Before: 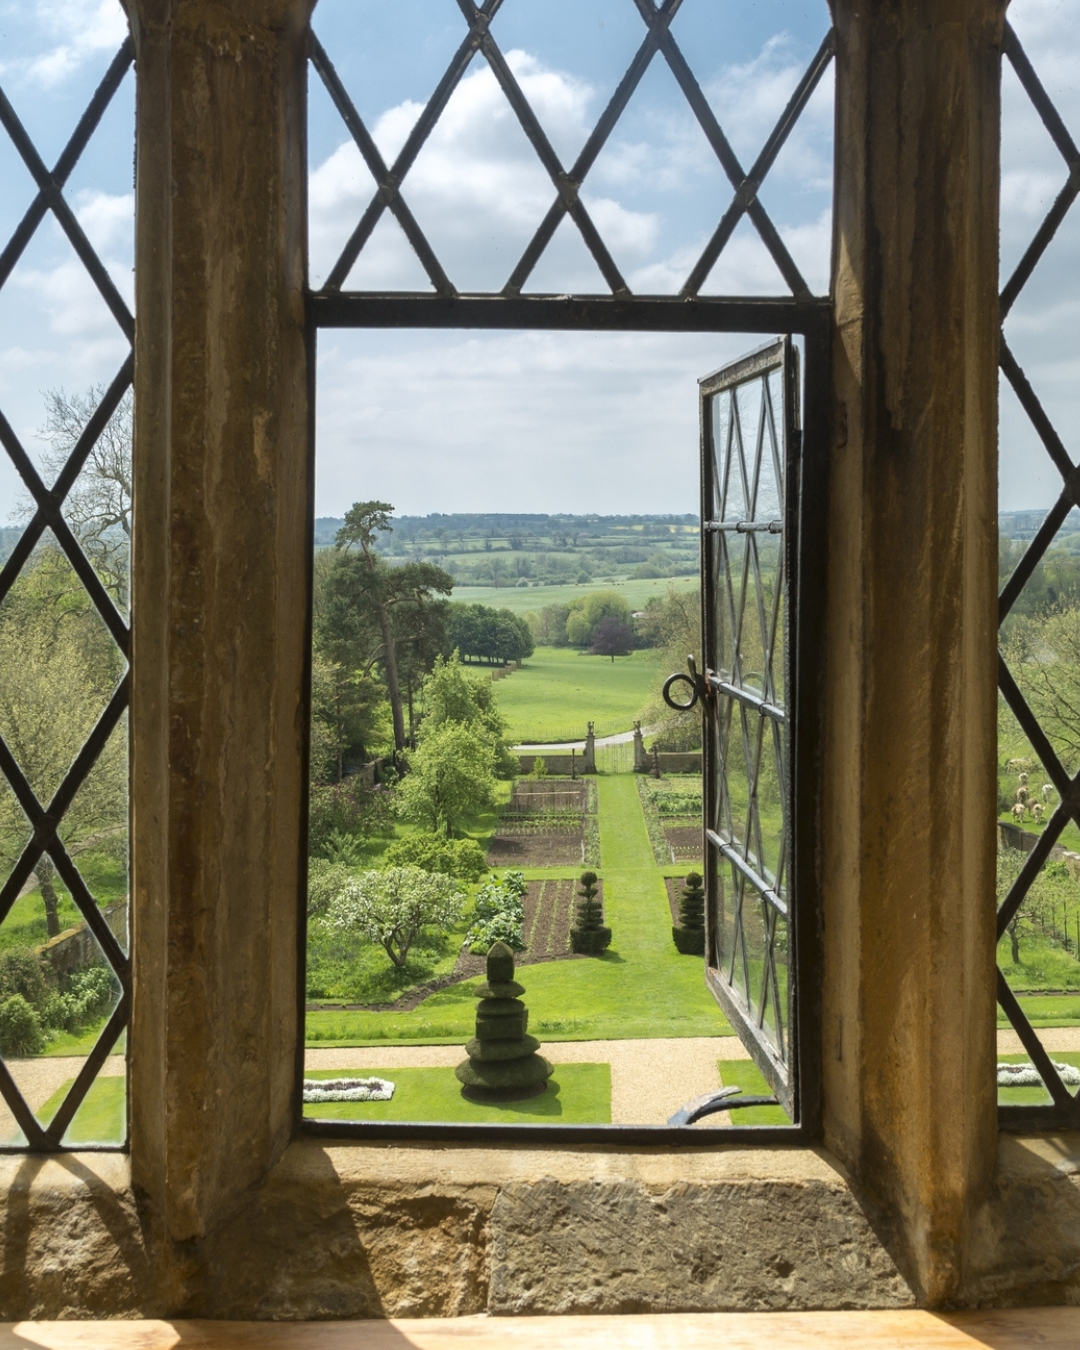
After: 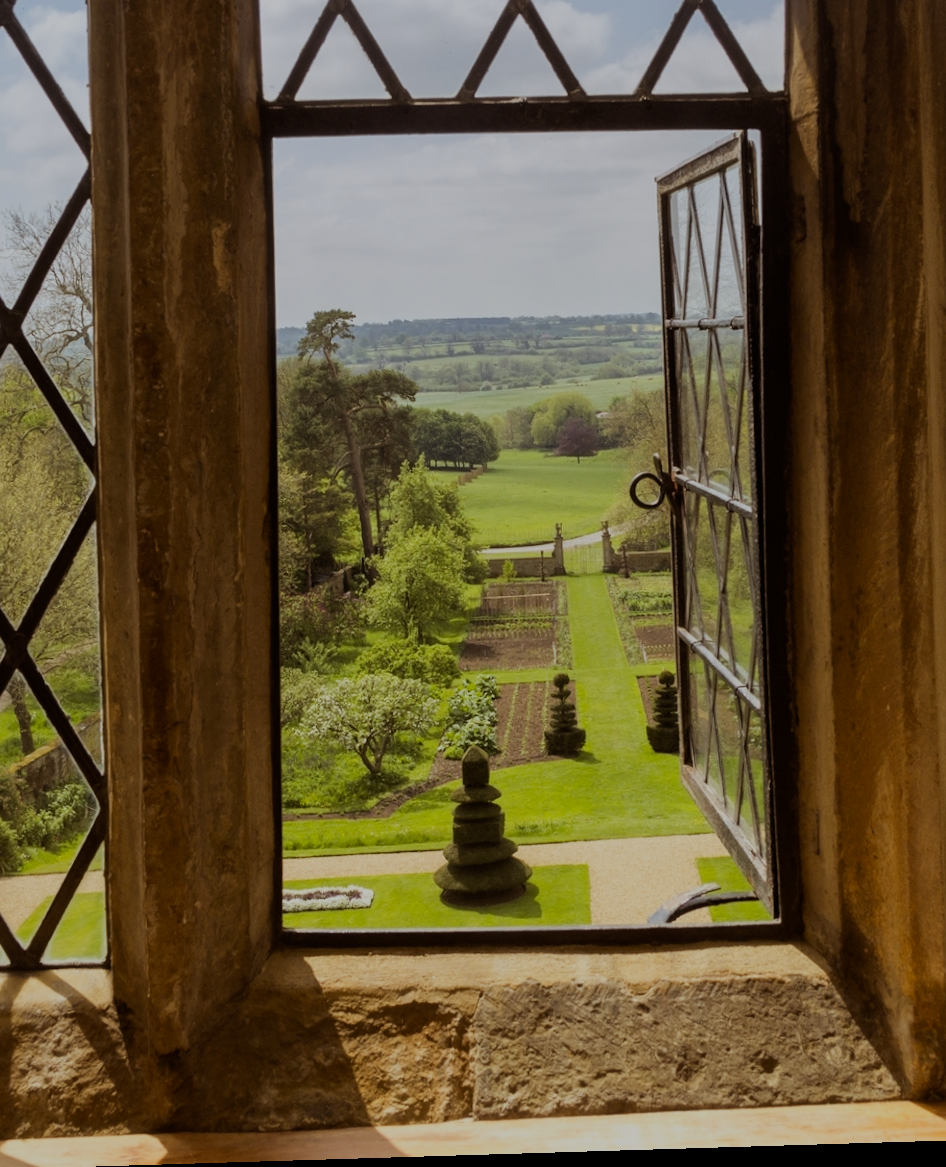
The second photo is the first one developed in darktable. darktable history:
shadows and highlights: radius 121.13, shadows 21.4, white point adjustment -9.72, highlights -14.39, soften with gaussian
crop and rotate: left 4.842%, top 15.51%, right 10.668%
rotate and perspective: rotation -1.75°, automatic cropping off
filmic rgb: black relative exposure -7.65 EV, white relative exposure 4.56 EV, hardness 3.61
rgb levels: mode RGB, independent channels, levels [[0, 0.5, 1], [0, 0.521, 1], [0, 0.536, 1]]
